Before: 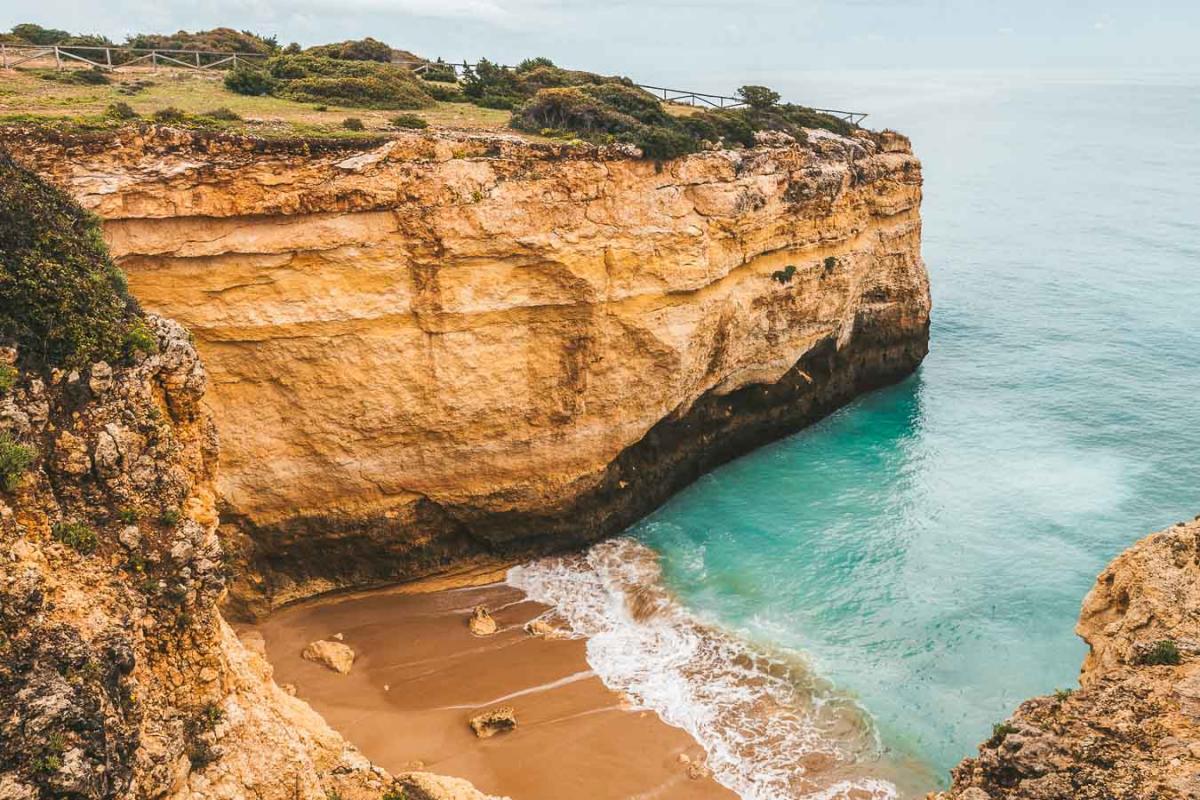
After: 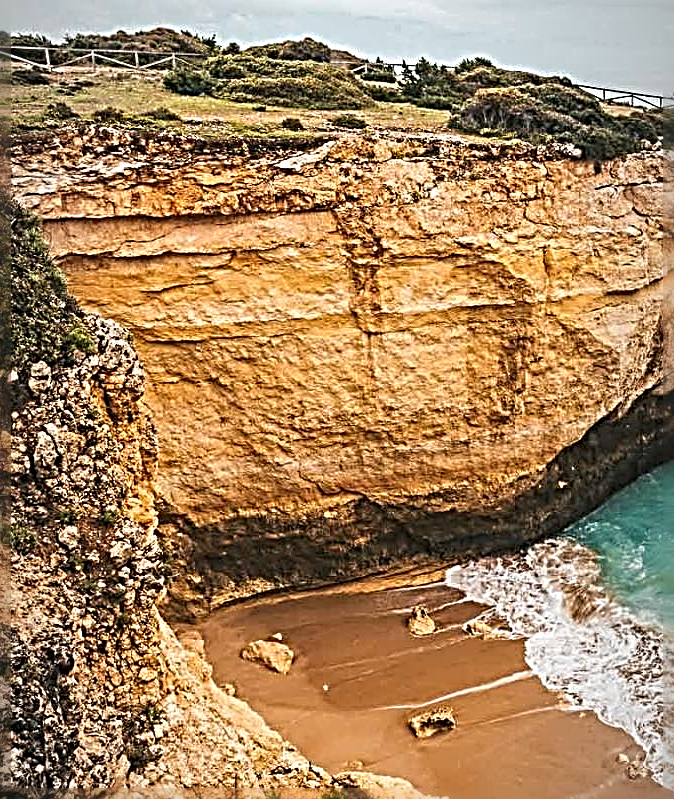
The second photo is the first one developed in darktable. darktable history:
crop: left 5.137%, right 38.671%
sharpen: radius 4.04, amount 1.988
vignetting: fall-off start 97.09%, fall-off radius 100.8%, width/height ratio 0.611
